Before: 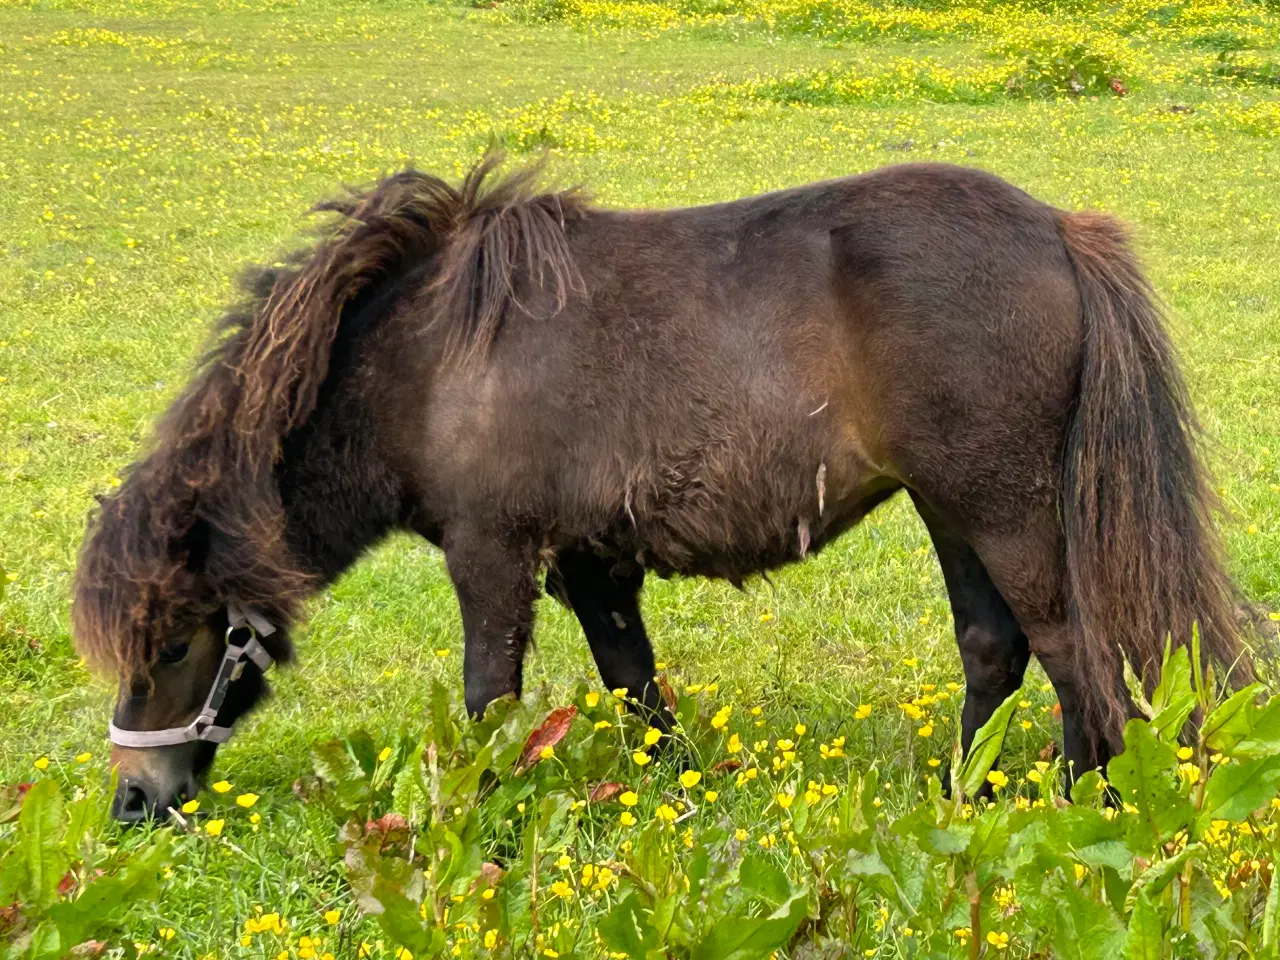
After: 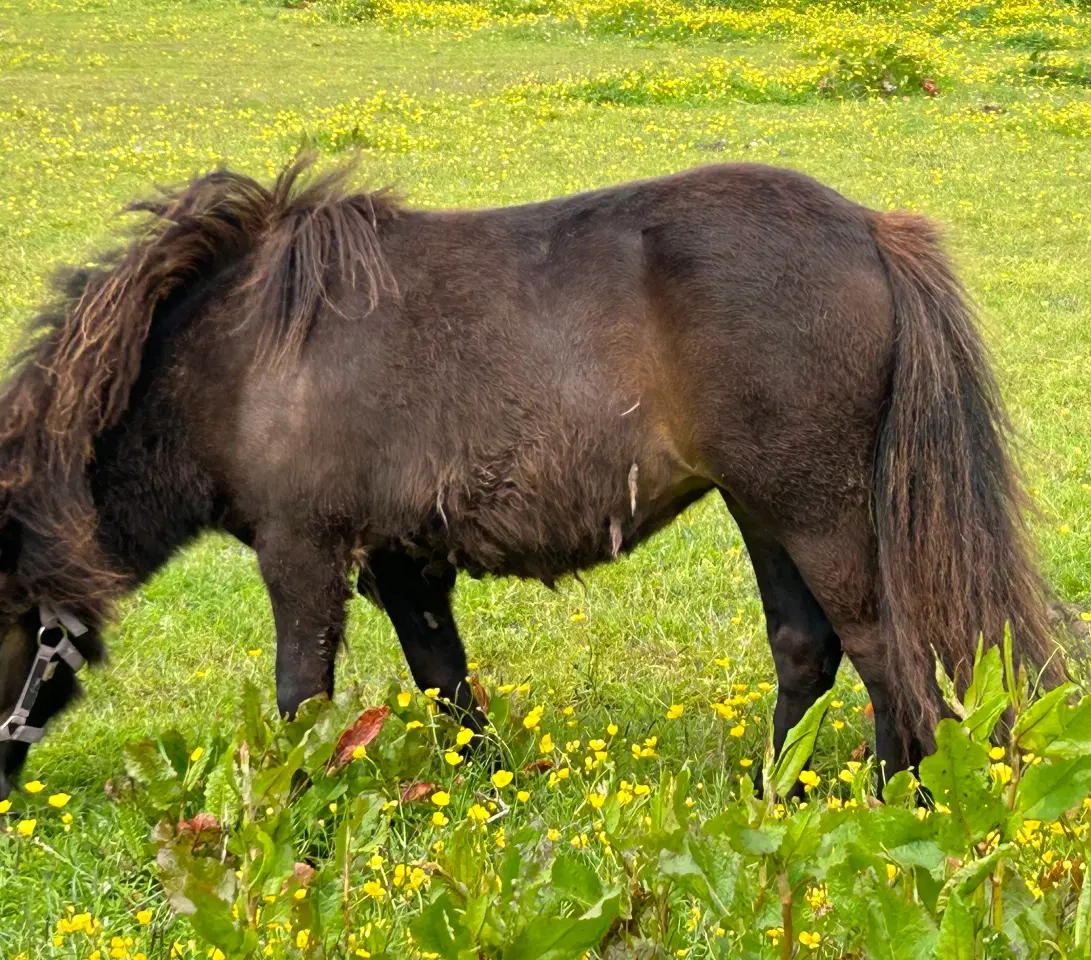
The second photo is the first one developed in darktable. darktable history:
crop and rotate: left 14.728%
